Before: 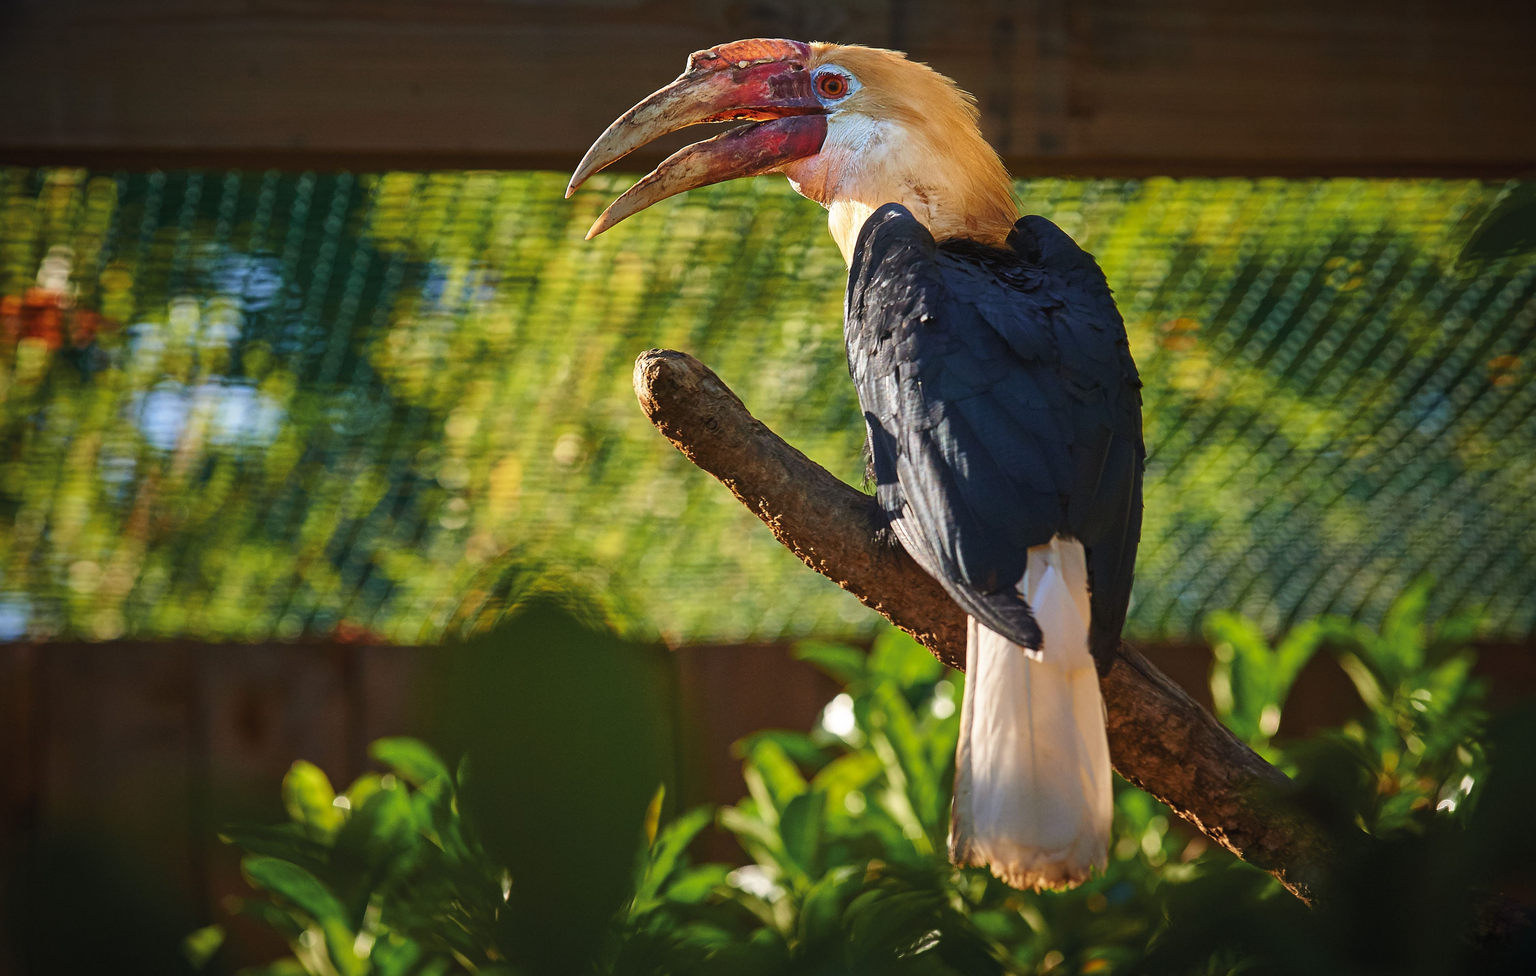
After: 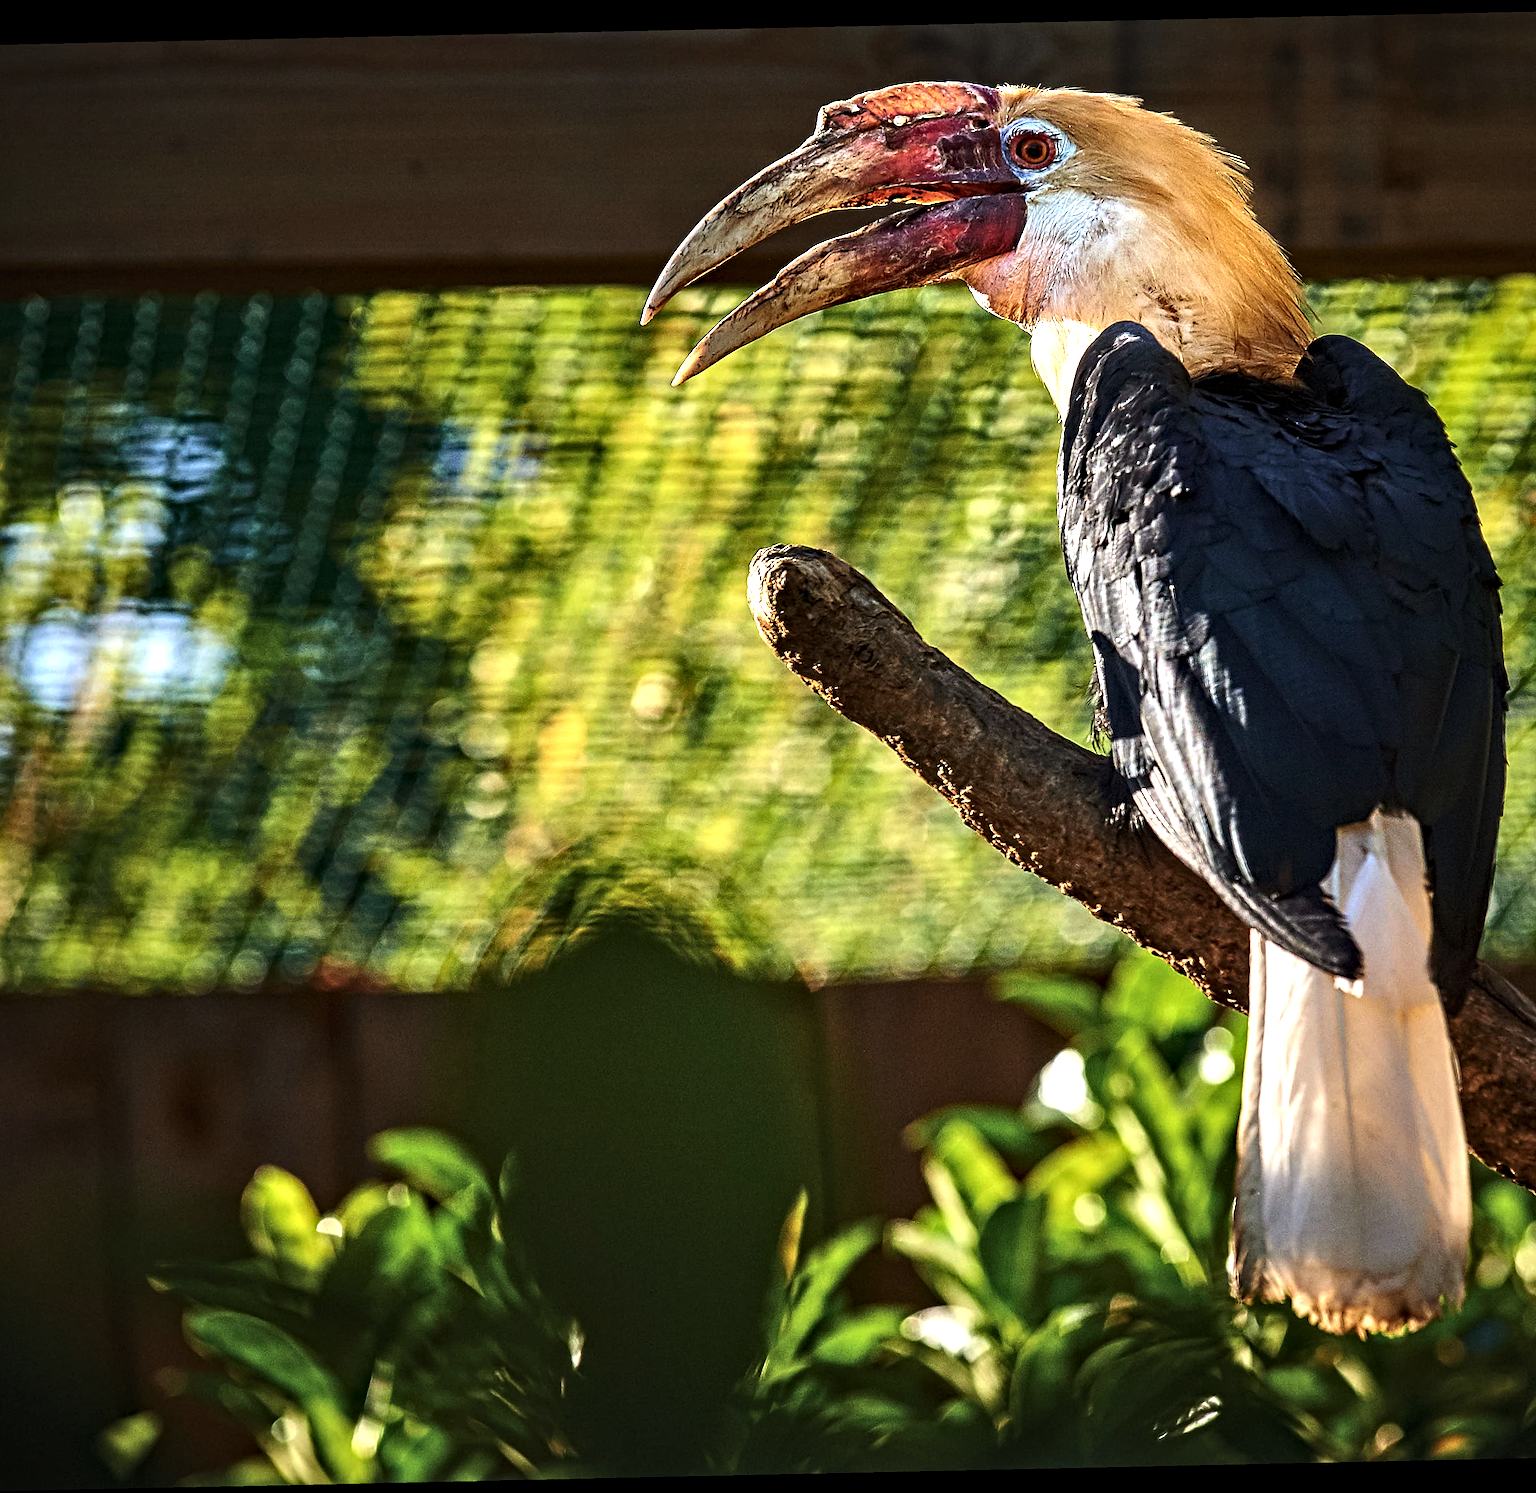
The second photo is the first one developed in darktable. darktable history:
crop and rotate: left 8.786%, right 24.548%
rotate and perspective: rotation -1.24°, automatic cropping off
contrast equalizer: octaves 7, y [[0.5, 0.542, 0.583, 0.625, 0.667, 0.708], [0.5 ×6], [0.5 ×6], [0 ×6], [0 ×6]]
tone equalizer: -8 EV -0.75 EV, -7 EV -0.7 EV, -6 EV -0.6 EV, -5 EV -0.4 EV, -3 EV 0.4 EV, -2 EV 0.6 EV, -1 EV 0.7 EV, +0 EV 0.75 EV, edges refinement/feathering 500, mask exposure compensation -1.57 EV, preserve details no
